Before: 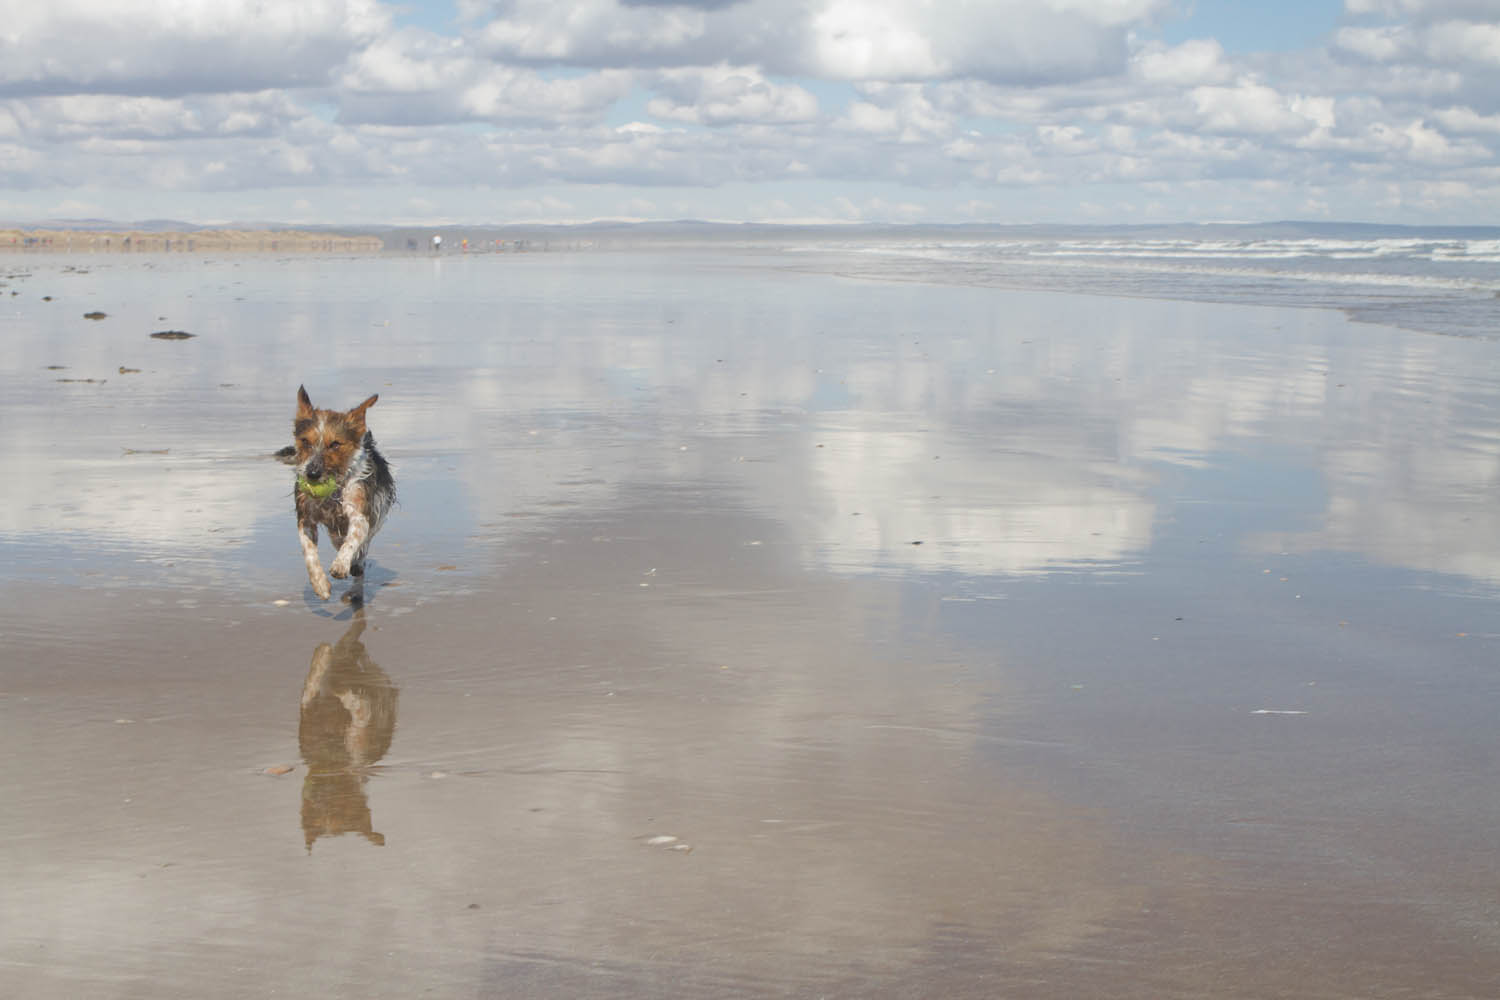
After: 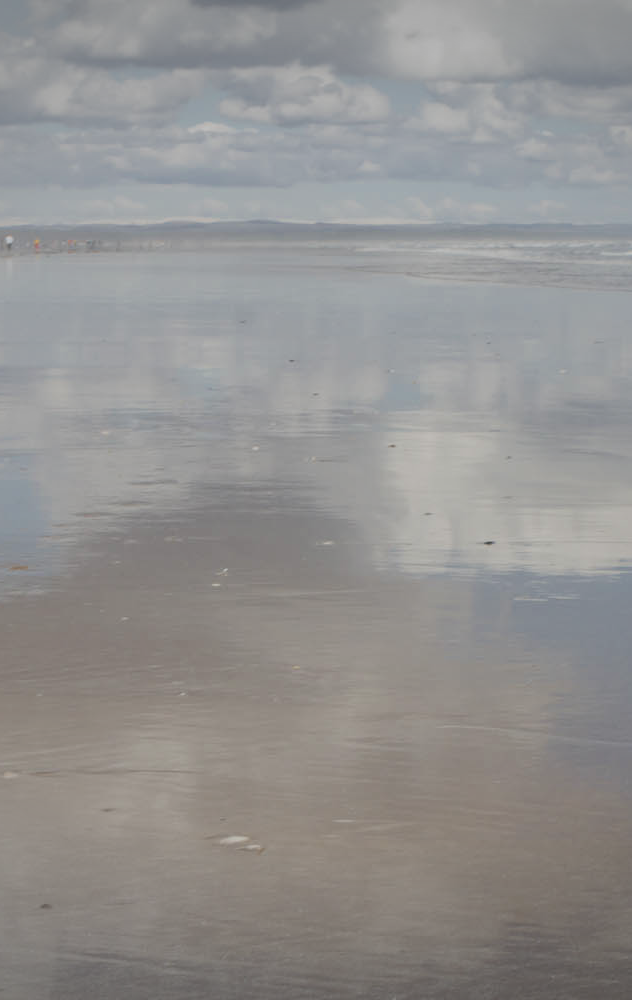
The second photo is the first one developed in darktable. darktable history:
levels: levels [0.029, 0.545, 0.971]
exposure: exposure 0.127 EV, compensate highlight preservation false
shadows and highlights: on, module defaults
rgb levels: preserve colors max RGB
crop: left 28.583%, right 29.231%
tone equalizer: on, module defaults
vignetting: fall-off start 100%, brightness -0.282, width/height ratio 1.31
filmic rgb: black relative exposure -7.65 EV, white relative exposure 4.56 EV, hardness 3.61
